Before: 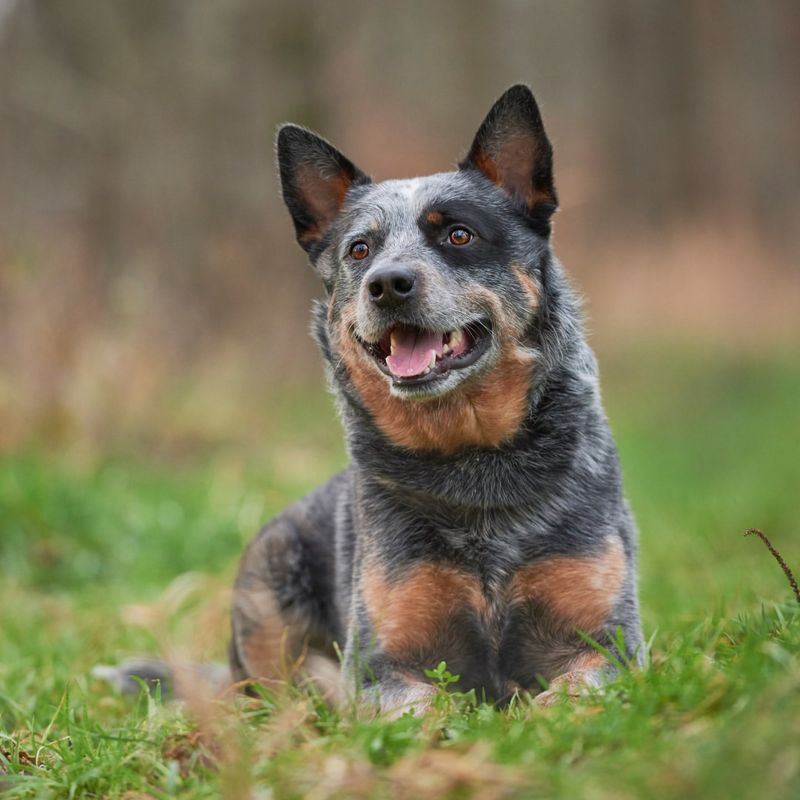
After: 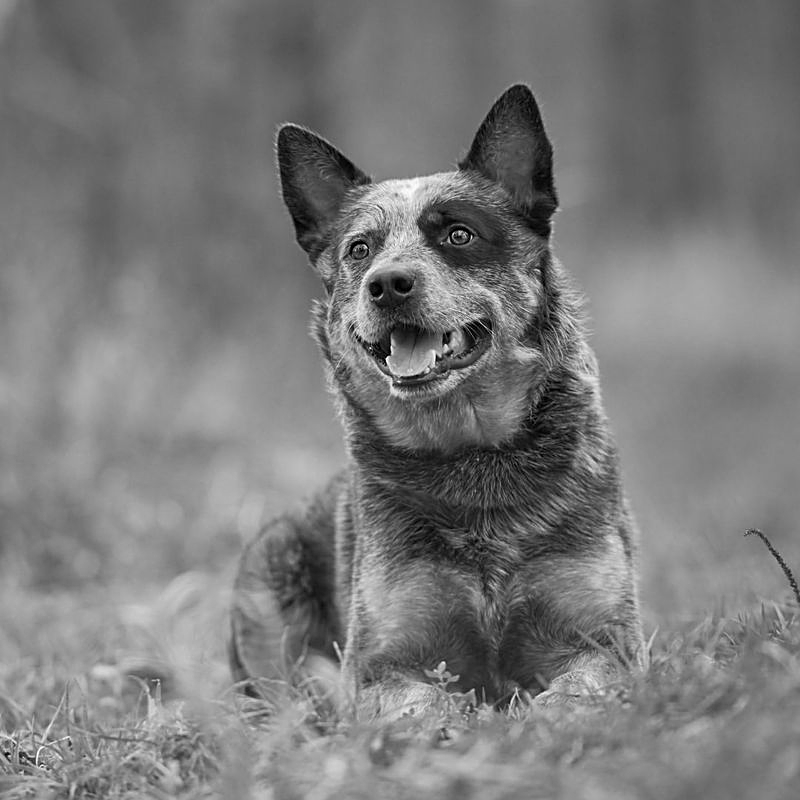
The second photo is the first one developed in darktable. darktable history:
white balance: red 1.127, blue 0.943
monochrome: on, module defaults
sharpen: on, module defaults
